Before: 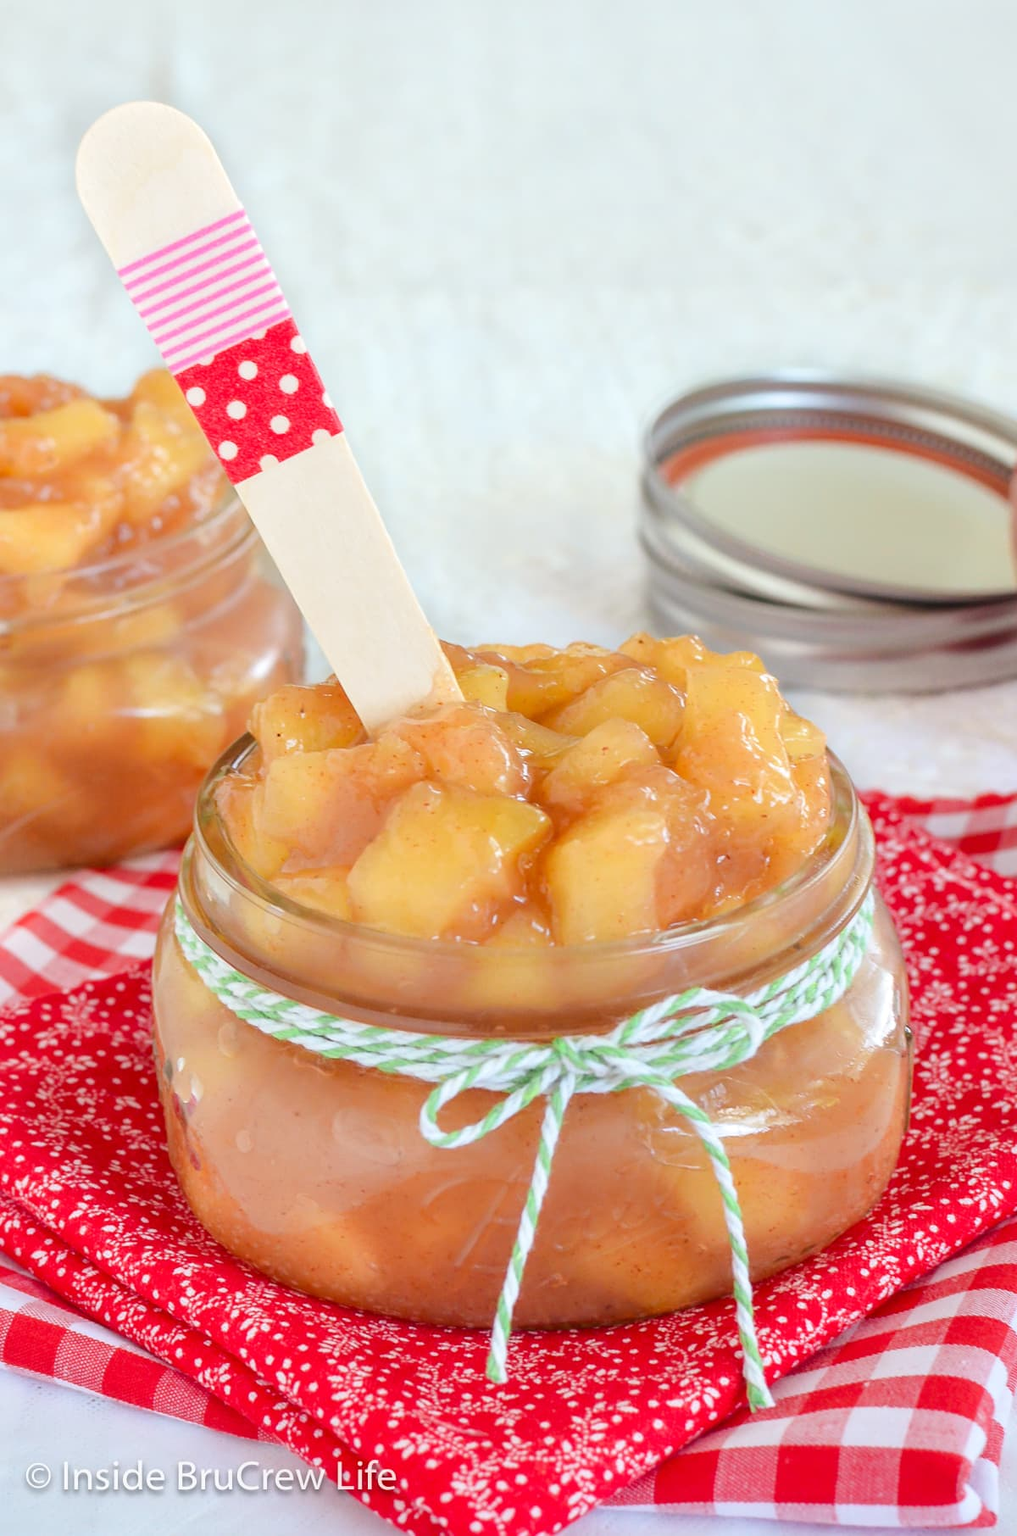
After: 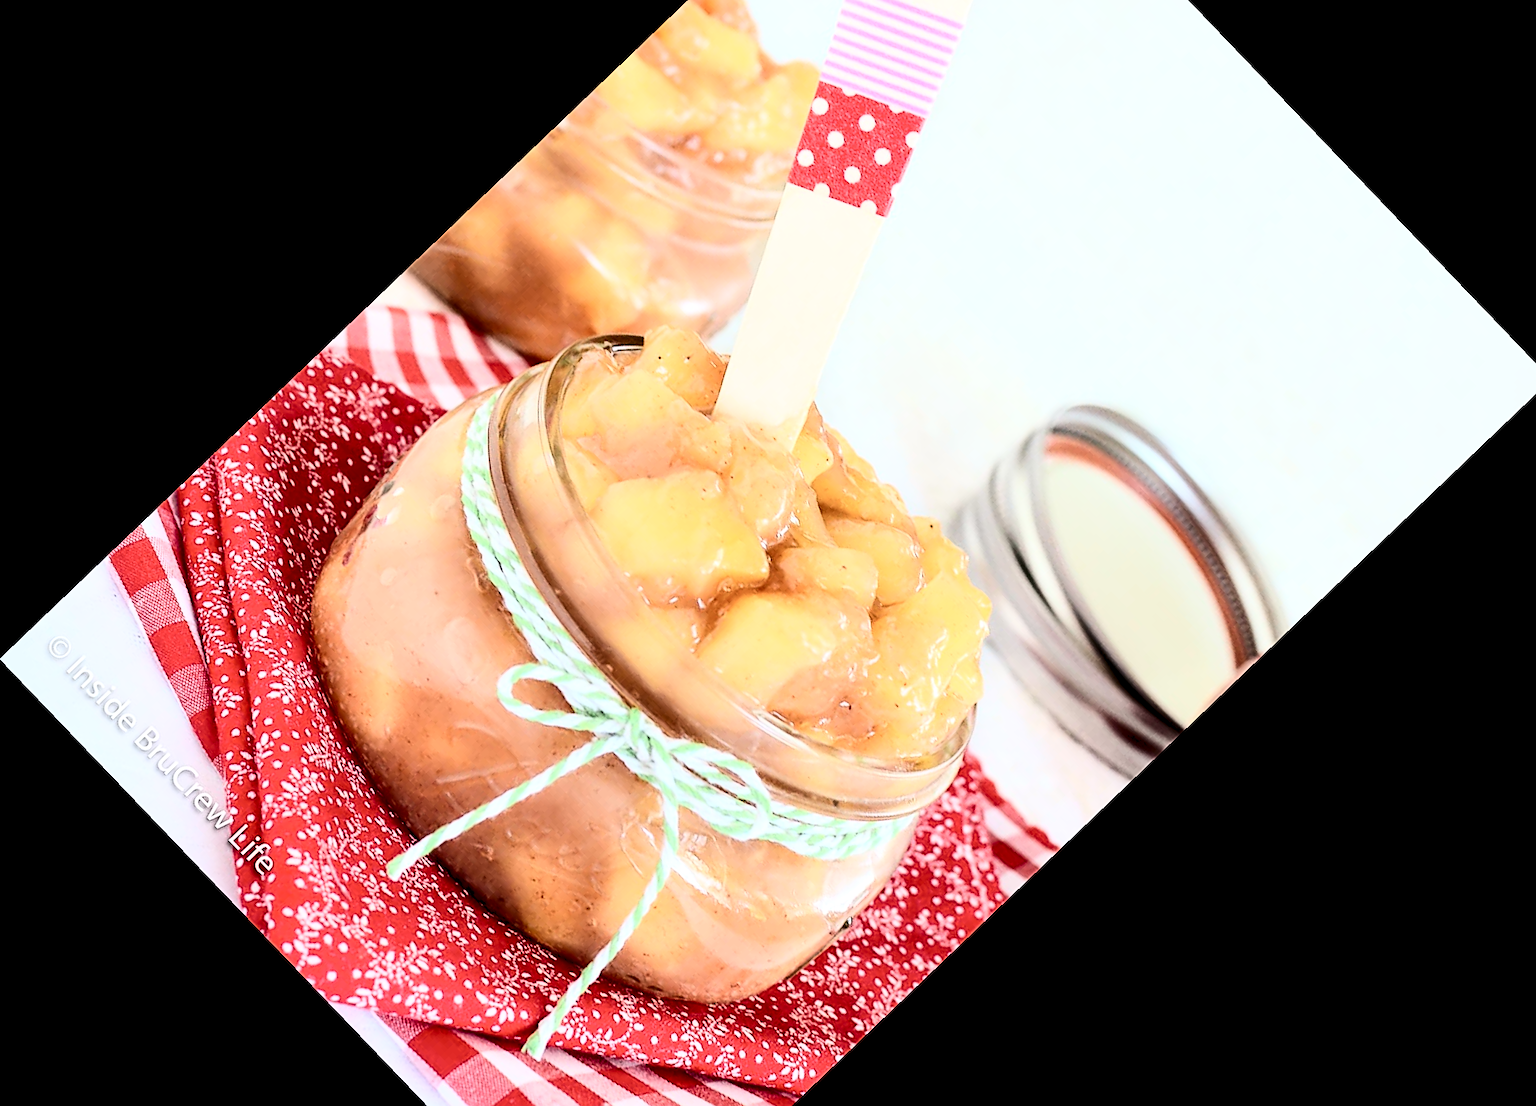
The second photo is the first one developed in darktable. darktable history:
contrast brightness saturation: contrast 0.5, saturation -0.1
rgb levels: levels [[0.029, 0.461, 0.922], [0, 0.5, 1], [0, 0.5, 1]]
crop and rotate: angle -46.26°, top 16.234%, right 0.912%, bottom 11.704%
sharpen: on, module defaults
